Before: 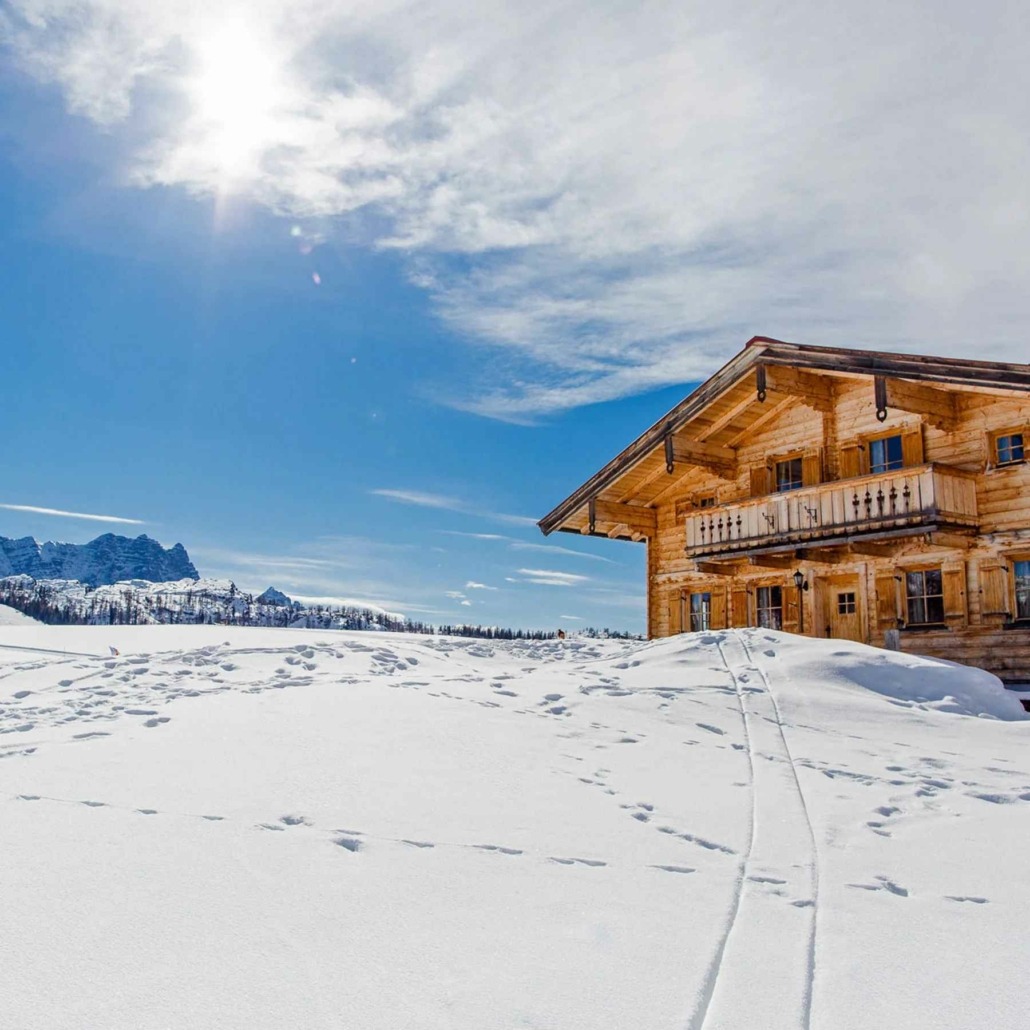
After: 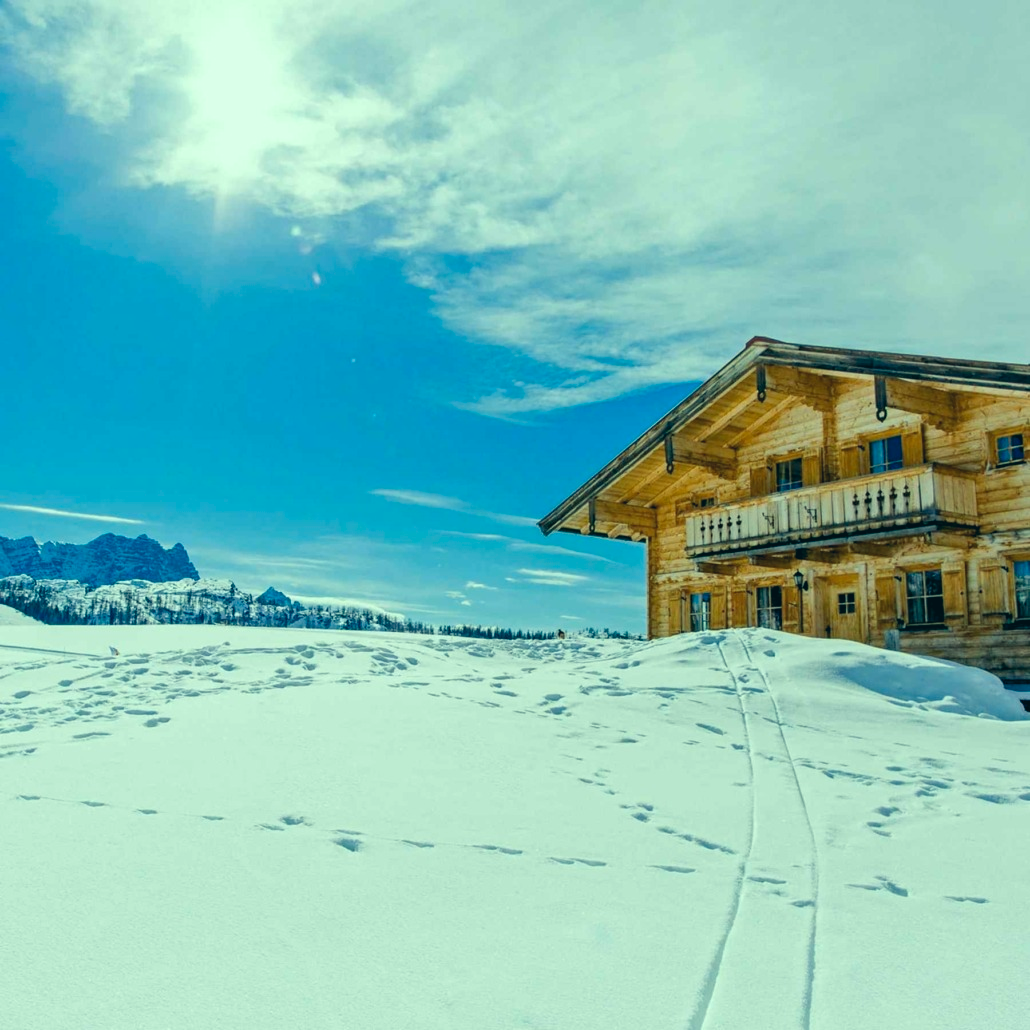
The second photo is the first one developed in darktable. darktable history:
levels: levels [0.018, 0.493, 1]
color correction: highlights a* -19.37, highlights b* 9.8, shadows a* -20.4, shadows b* -10.93
